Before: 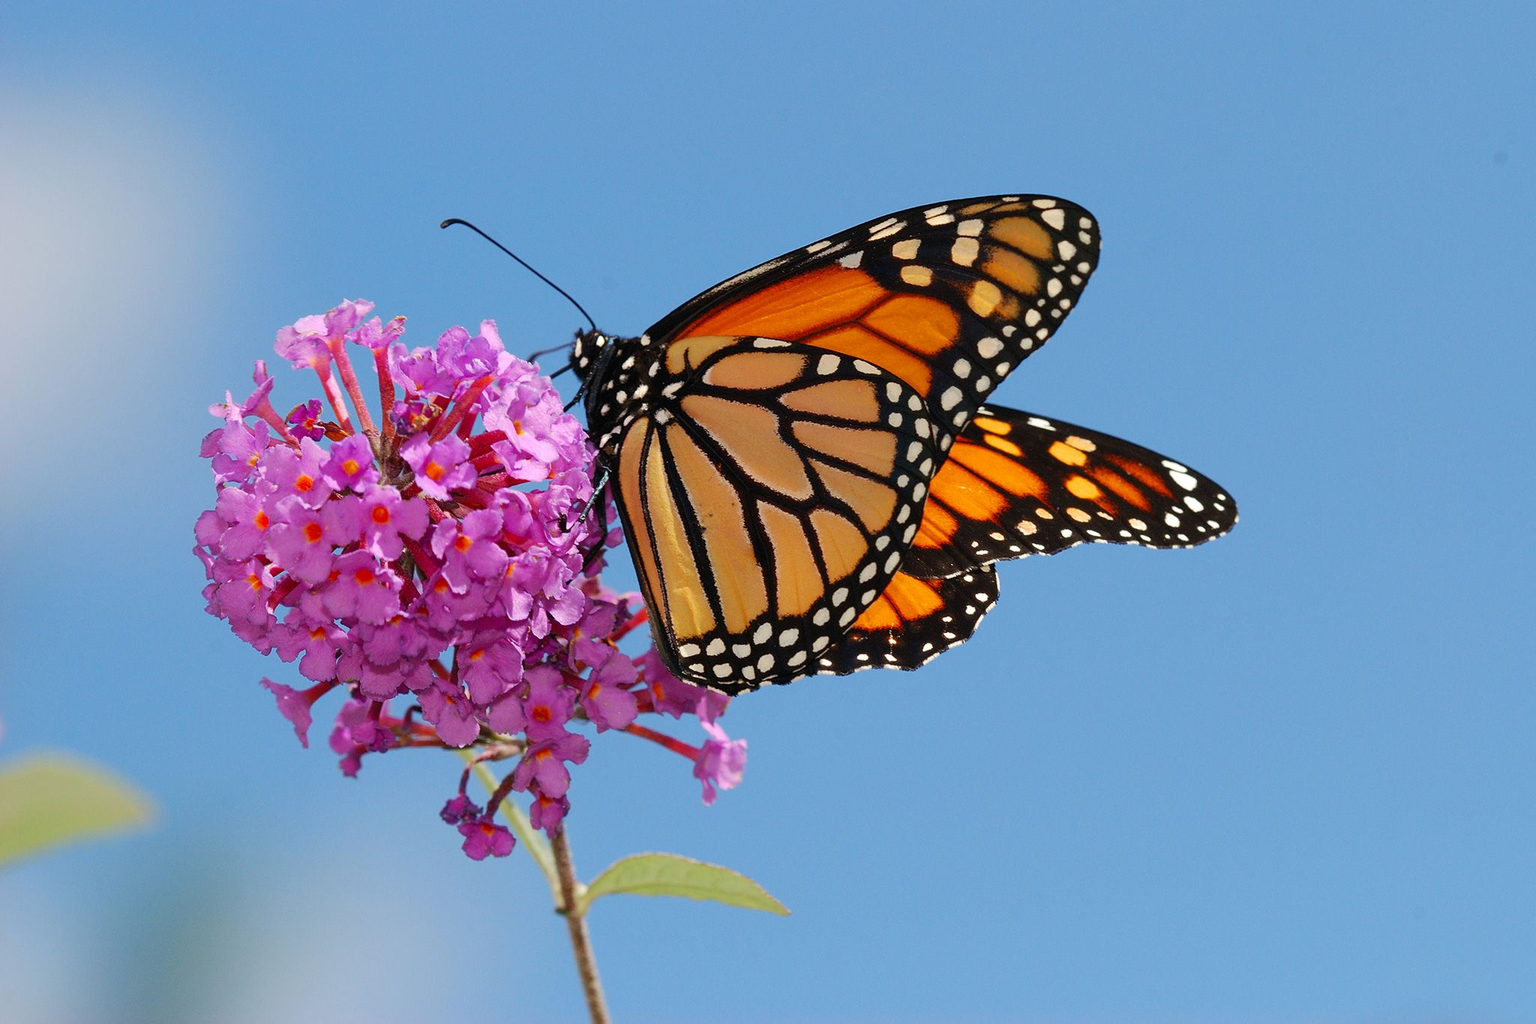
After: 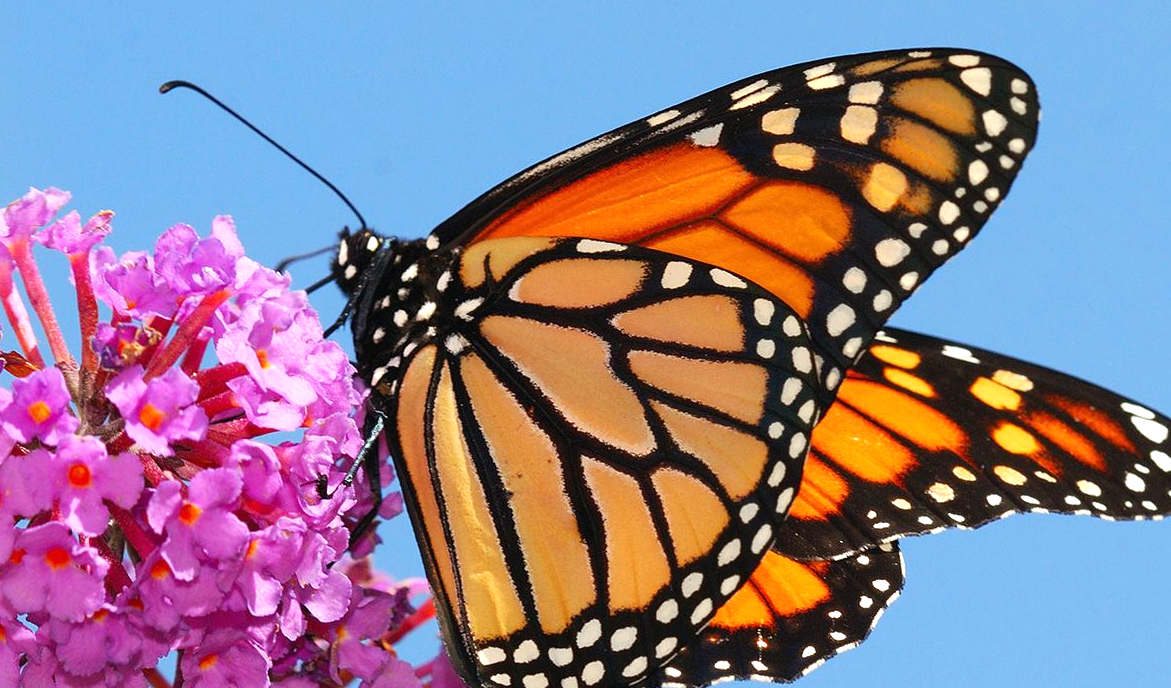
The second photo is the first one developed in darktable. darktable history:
crop: left 20.932%, top 15.471%, right 21.848%, bottom 34.081%
exposure: black level correction 0, exposure 0.5 EV, compensate exposure bias true, compensate highlight preservation false
